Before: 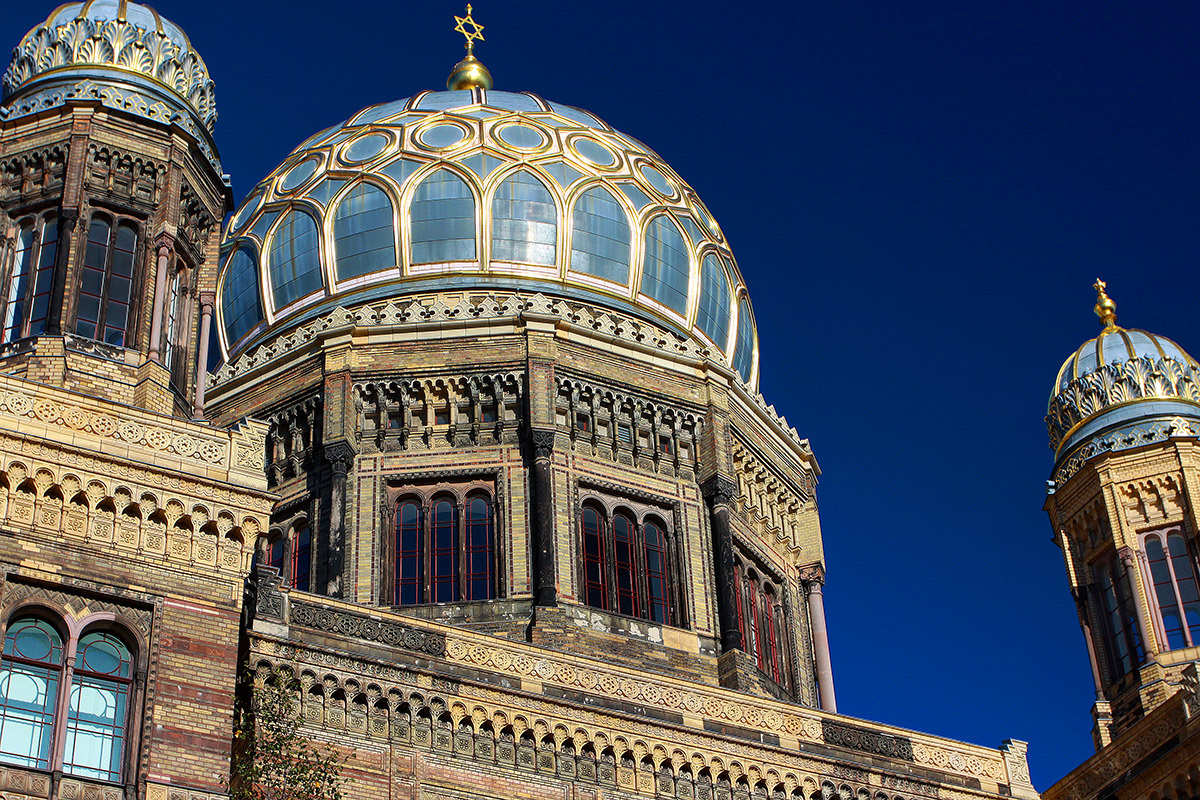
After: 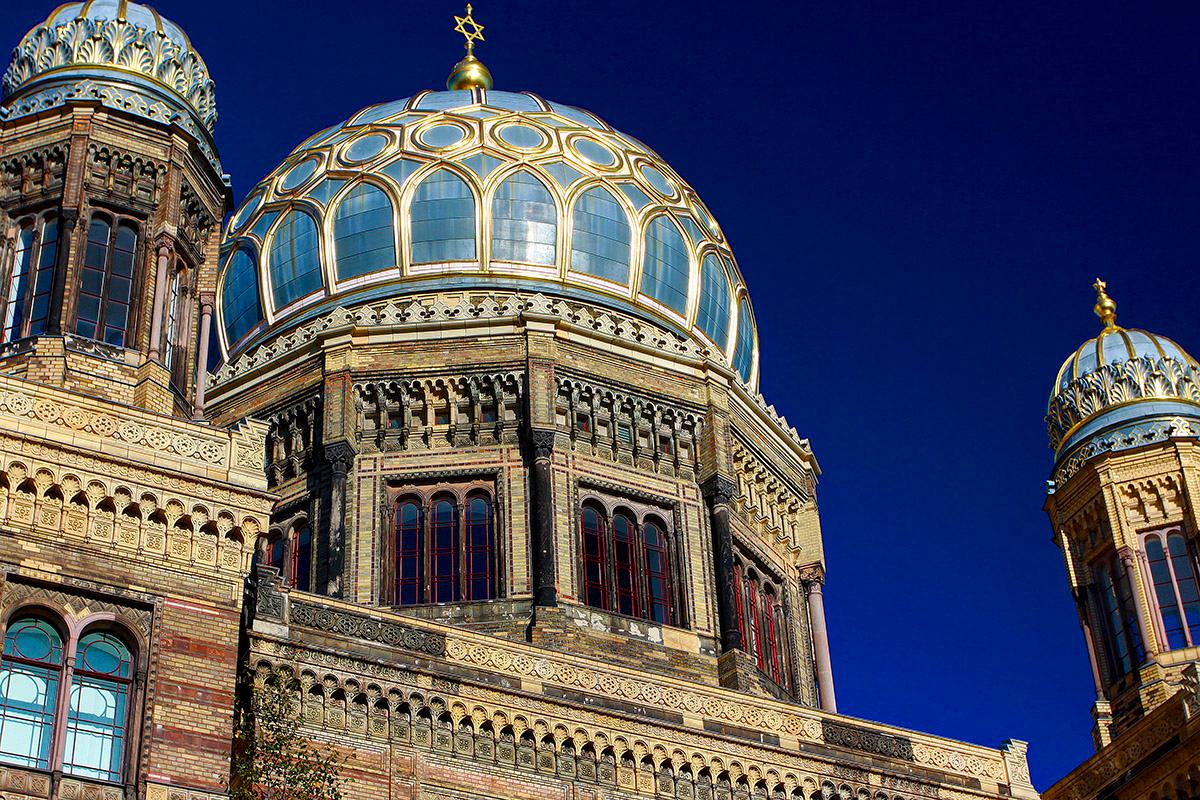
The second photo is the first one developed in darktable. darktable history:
local contrast: highlights 100%, shadows 100%, detail 120%, midtone range 0.2
color balance rgb: perceptual saturation grading › global saturation 20%, perceptual saturation grading › highlights -25%, perceptual saturation grading › shadows 50%
